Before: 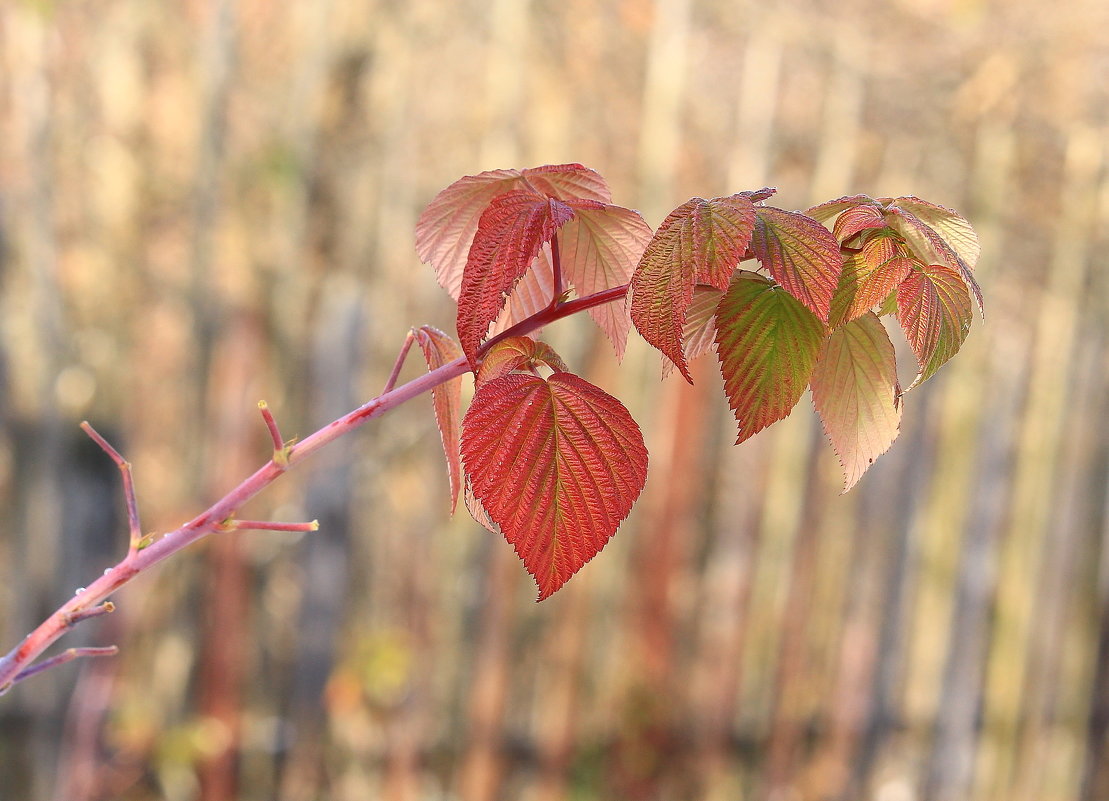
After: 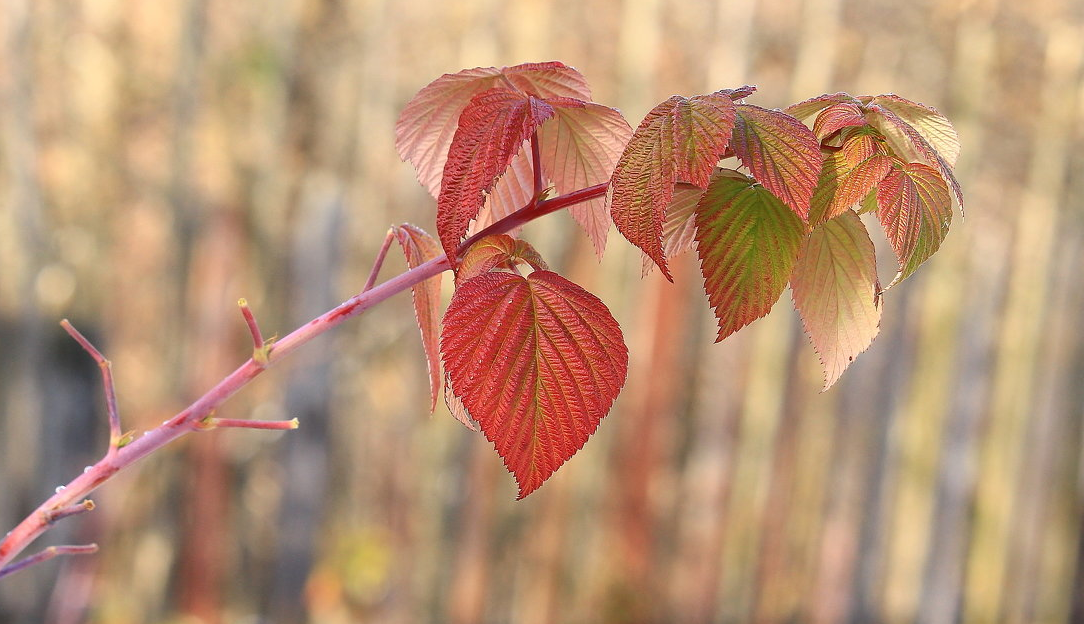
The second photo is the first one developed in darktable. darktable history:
crop and rotate: left 1.889%, top 12.739%, right 0.296%, bottom 9.354%
